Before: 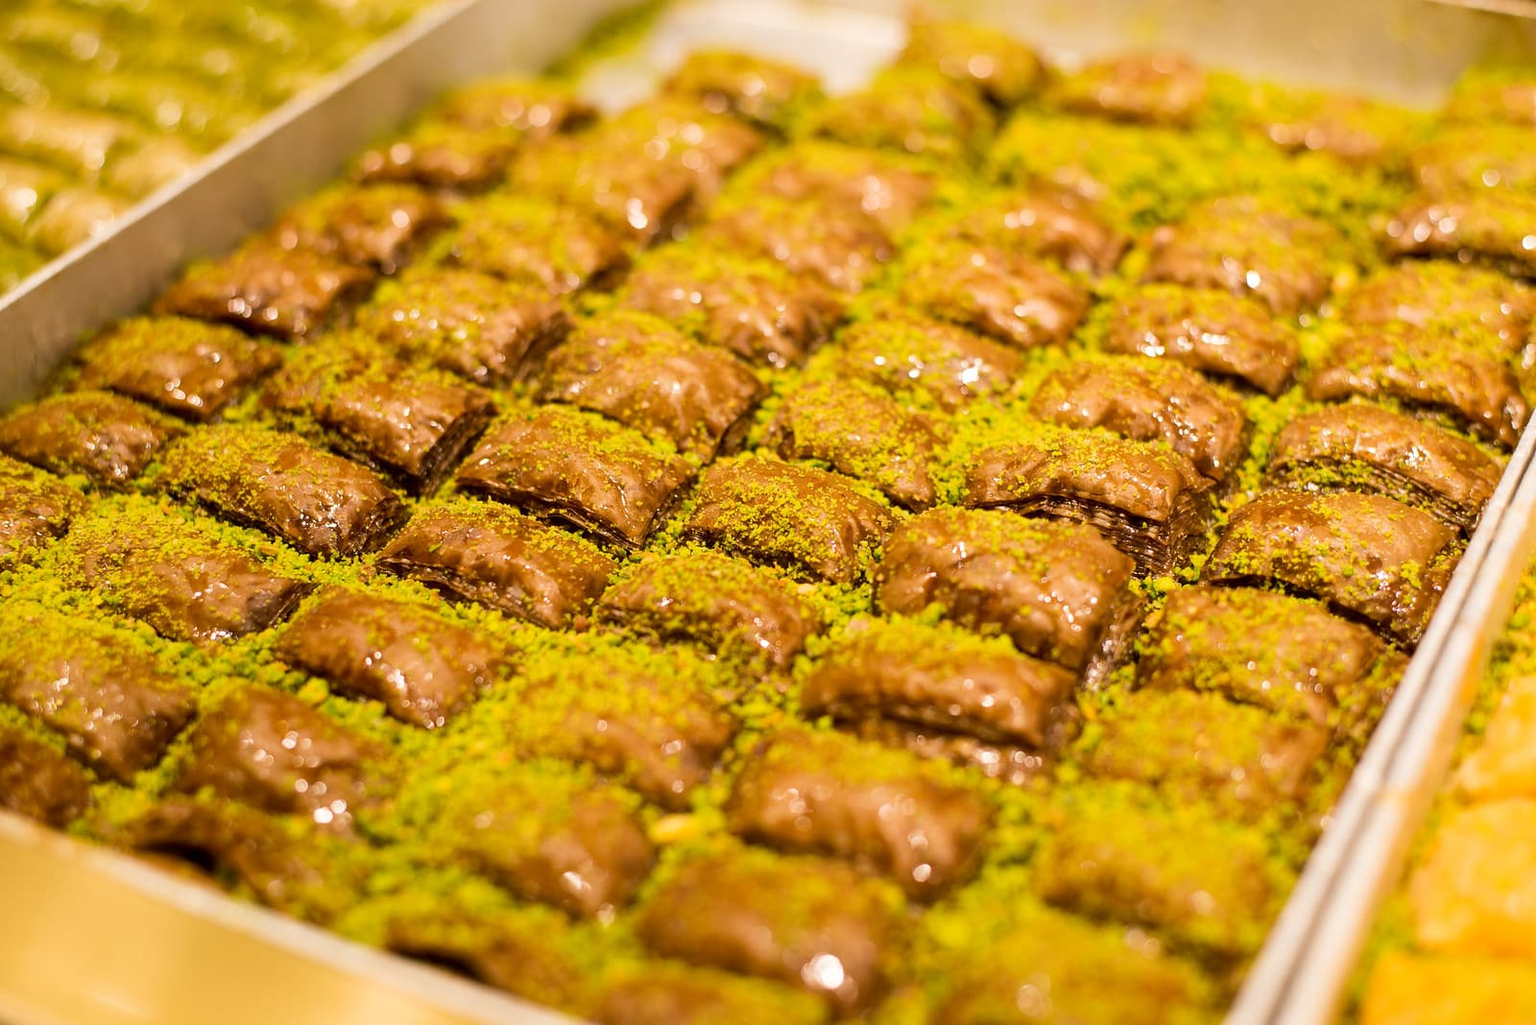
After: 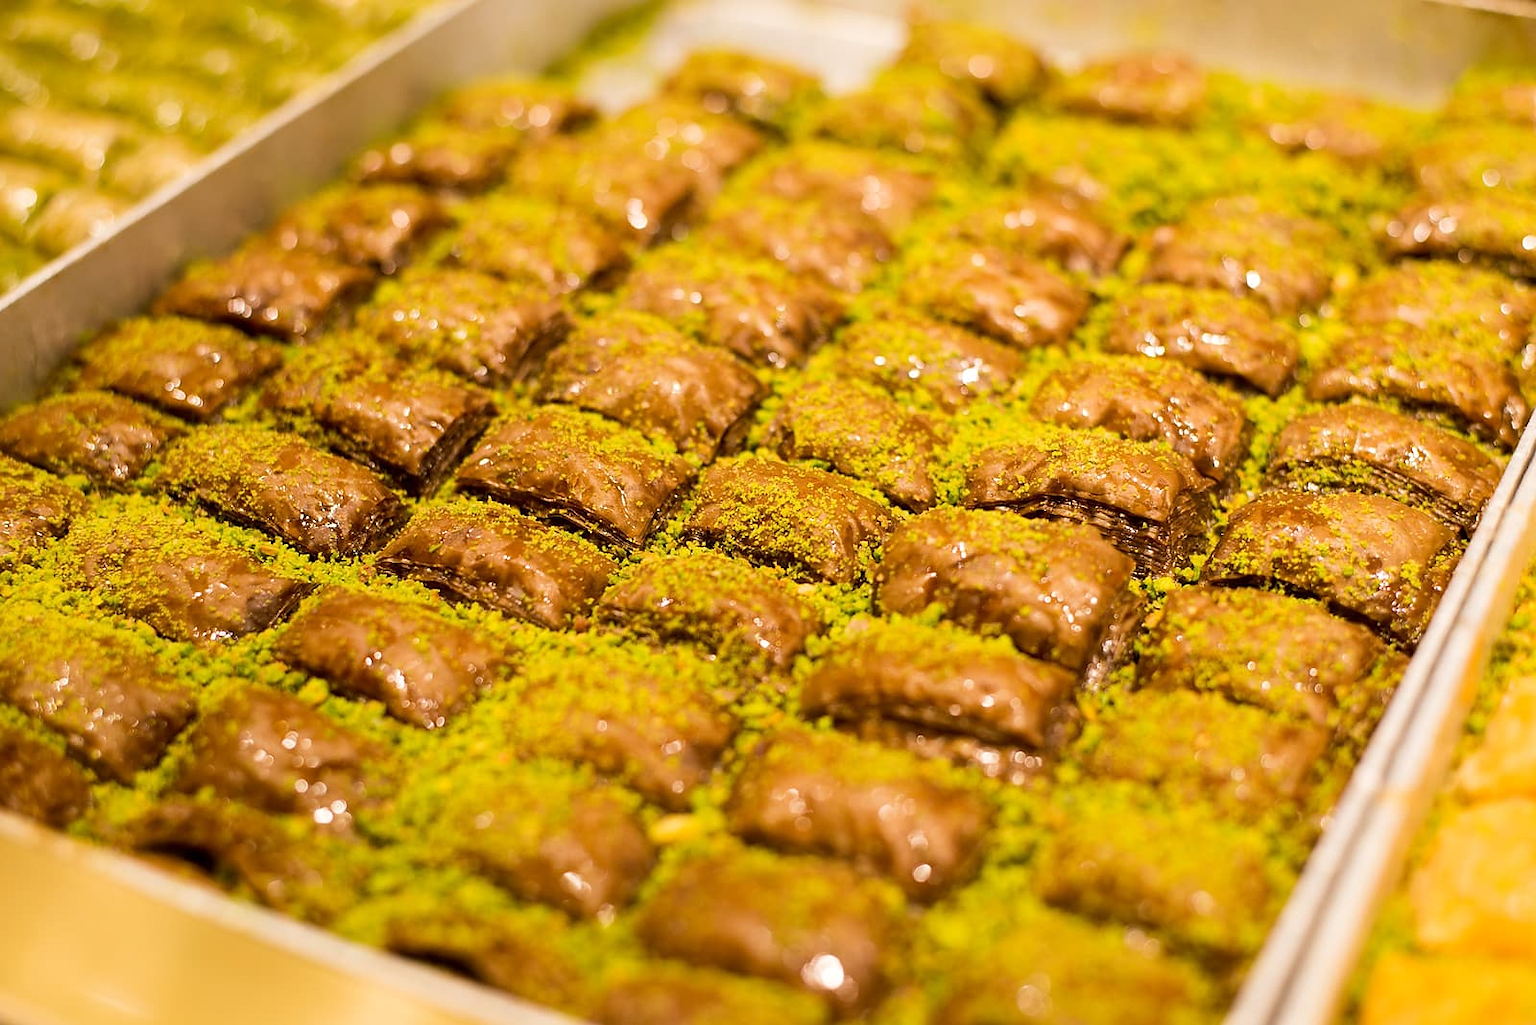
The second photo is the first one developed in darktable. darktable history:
sharpen: radius 1.048, threshold 0.92
tone equalizer: on, module defaults
